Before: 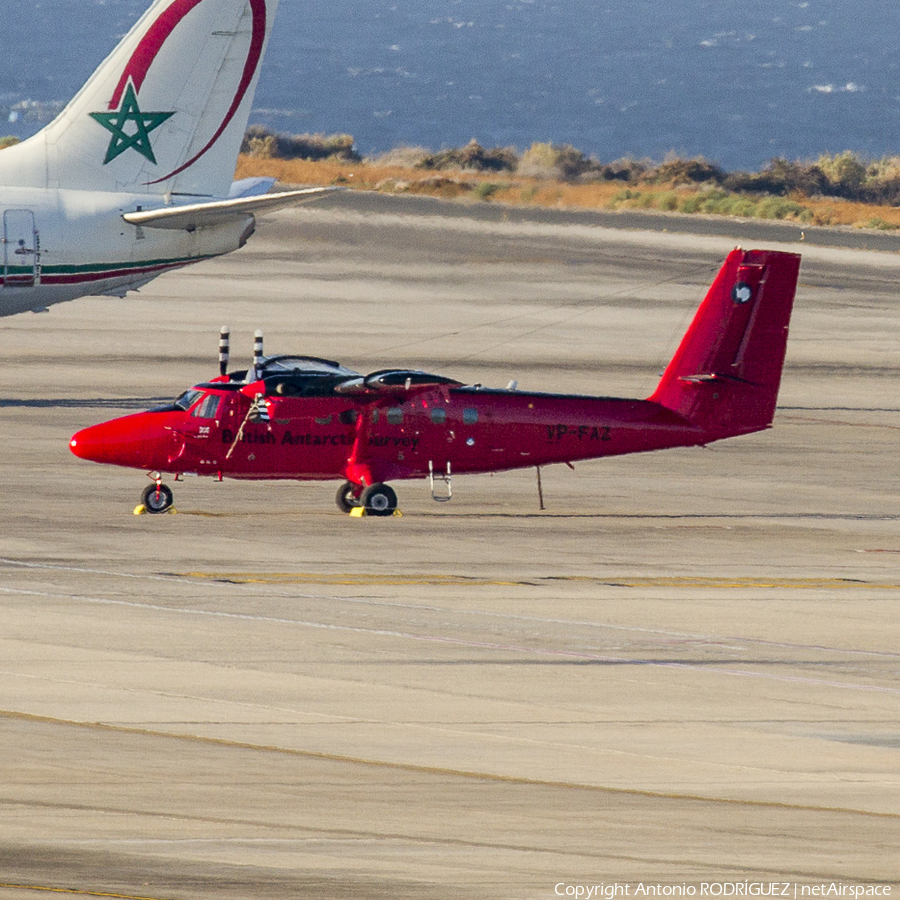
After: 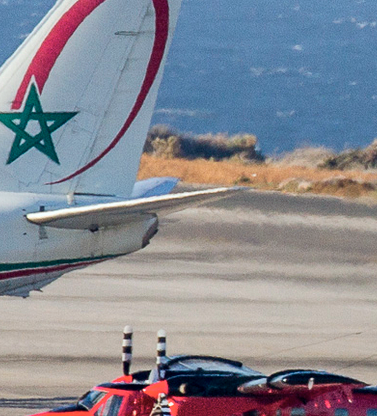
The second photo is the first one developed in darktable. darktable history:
crop and rotate: left 10.817%, top 0.062%, right 47.194%, bottom 53.626%
color zones: curves: ch0 [(0, 0.558) (0.143, 0.559) (0.286, 0.529) (0.429, 0.505) (0.571, 0.5) (0.714, 0.5) (0.857, 0.5) (1, 0.558)]; ch1 [(0, 0.469) (0.01, 0.469) (0.12, 0.446) (0.248, 0.469) (0.5, 0.5) (0.748, 0.5) (0.99, 0.469) (1, 0.469)]
white balance: red 0.974, blue 1.044
